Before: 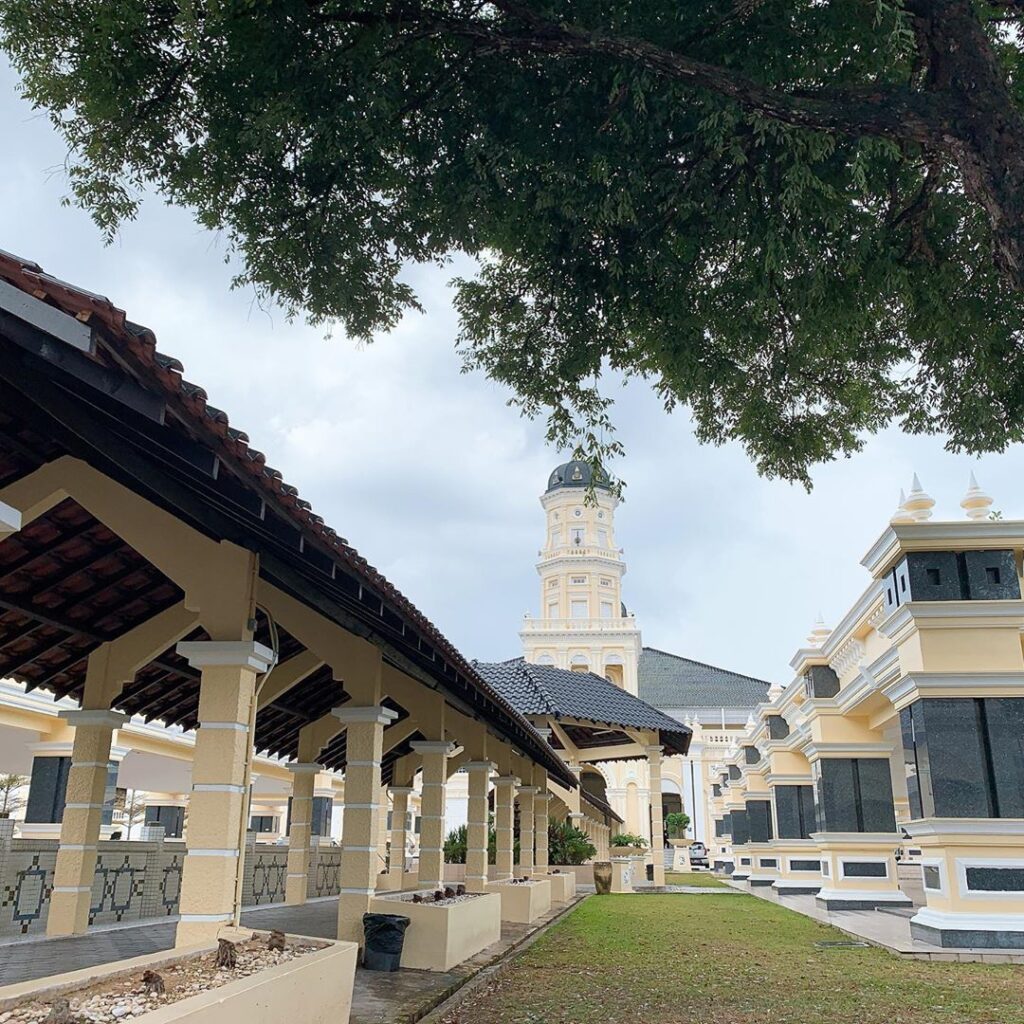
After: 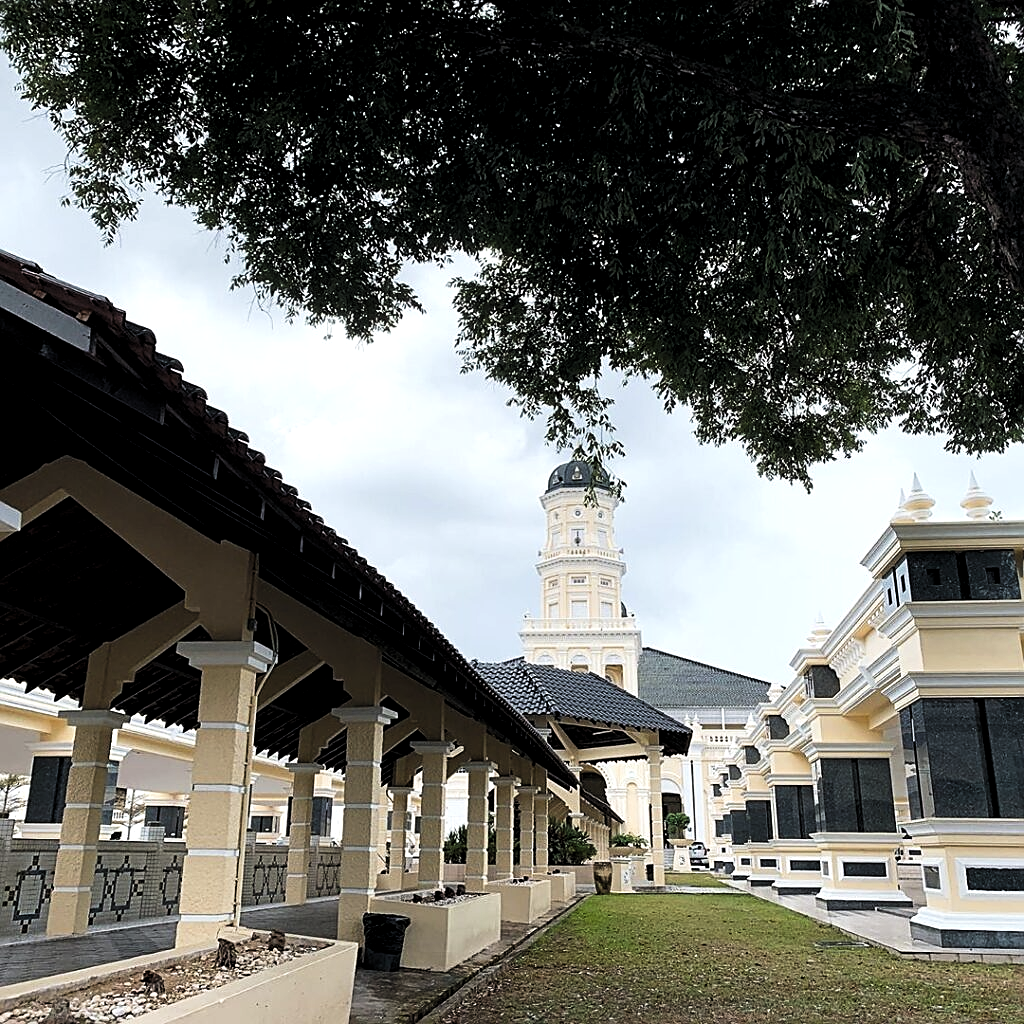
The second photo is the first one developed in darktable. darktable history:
tone curve: curves: ch0 [(0, 0.036) (0.119, 0.115) (0.466, 0.498) (0.715, 0.767) (0.817, 0.865) (1, 0.998)]; ch1 [(0, 0) (0.377, 0.416) (0.44, 0.461) (0.487, 0.49) (0.514, 0.517) (0.536, 0.577) (0.66, 0.724) (1, 1)]; ch2 [(0, 0) (0.38, 0.405) (0.463, 0.443) (0.492, 0.486) (0.526, 0.541) (0.578, 0.598) (0.653, 0.698) (1, 1)], preserve colors none
sharpen: on, module defaults
levels: levels [0.101, 0.578, 0.953]
